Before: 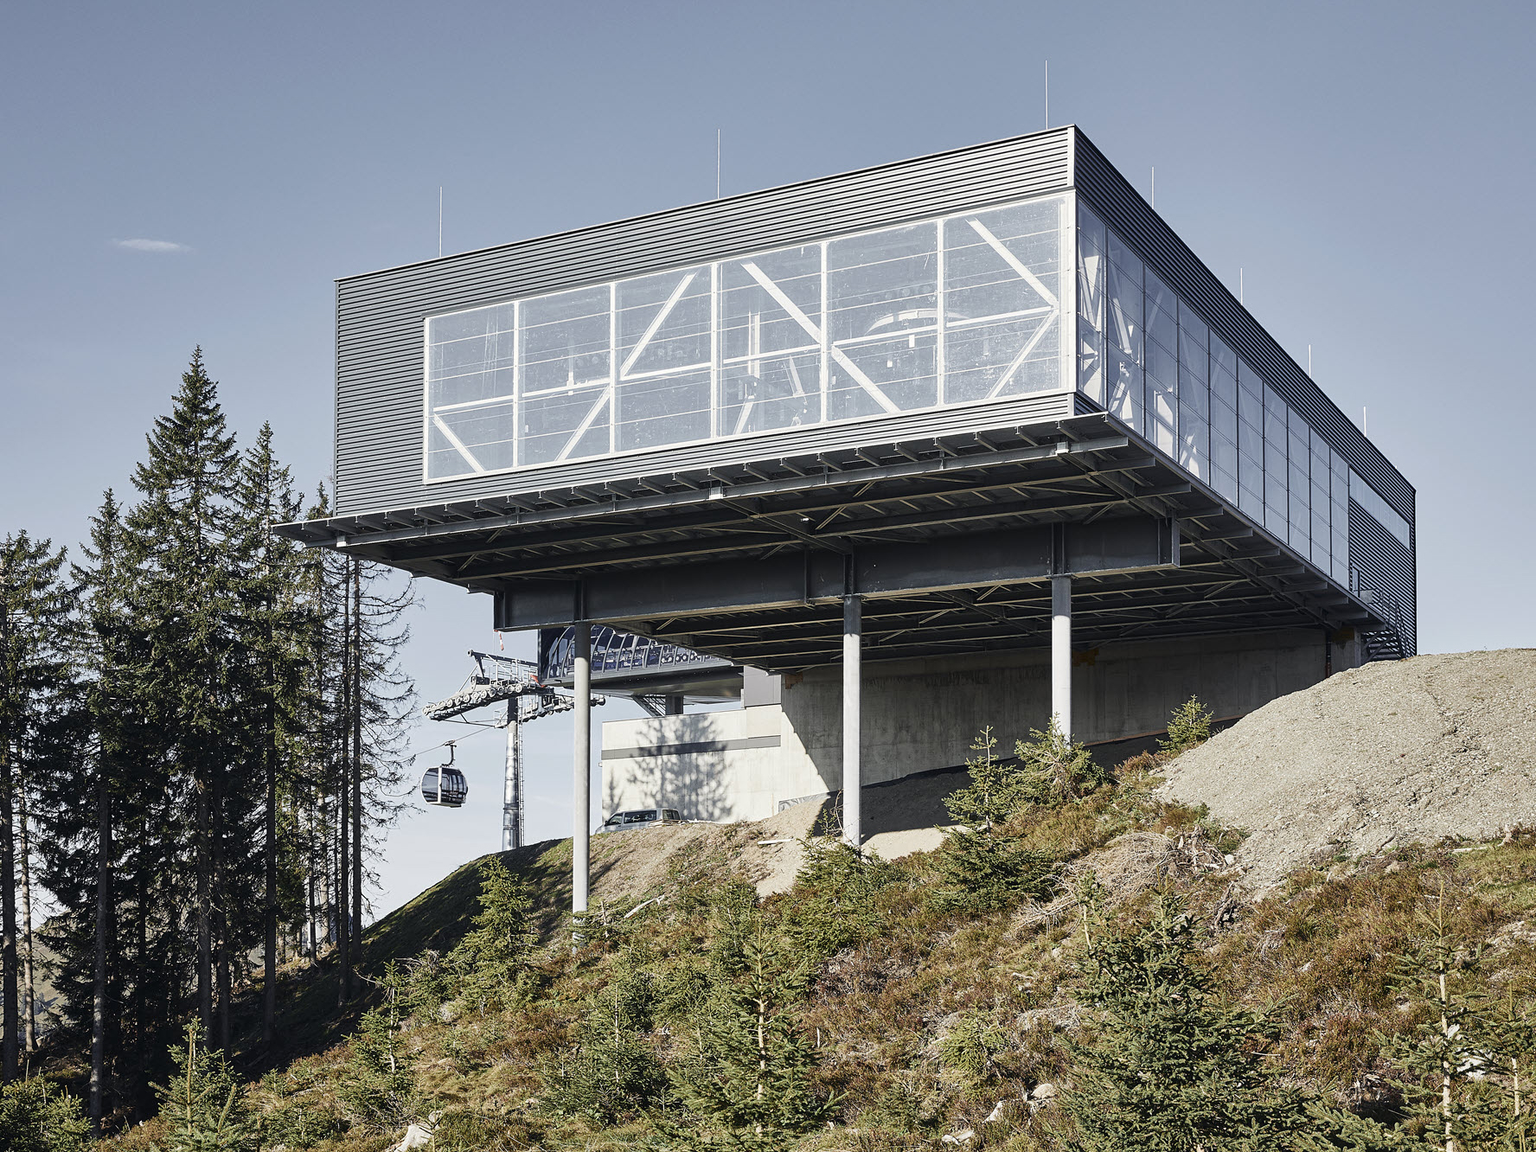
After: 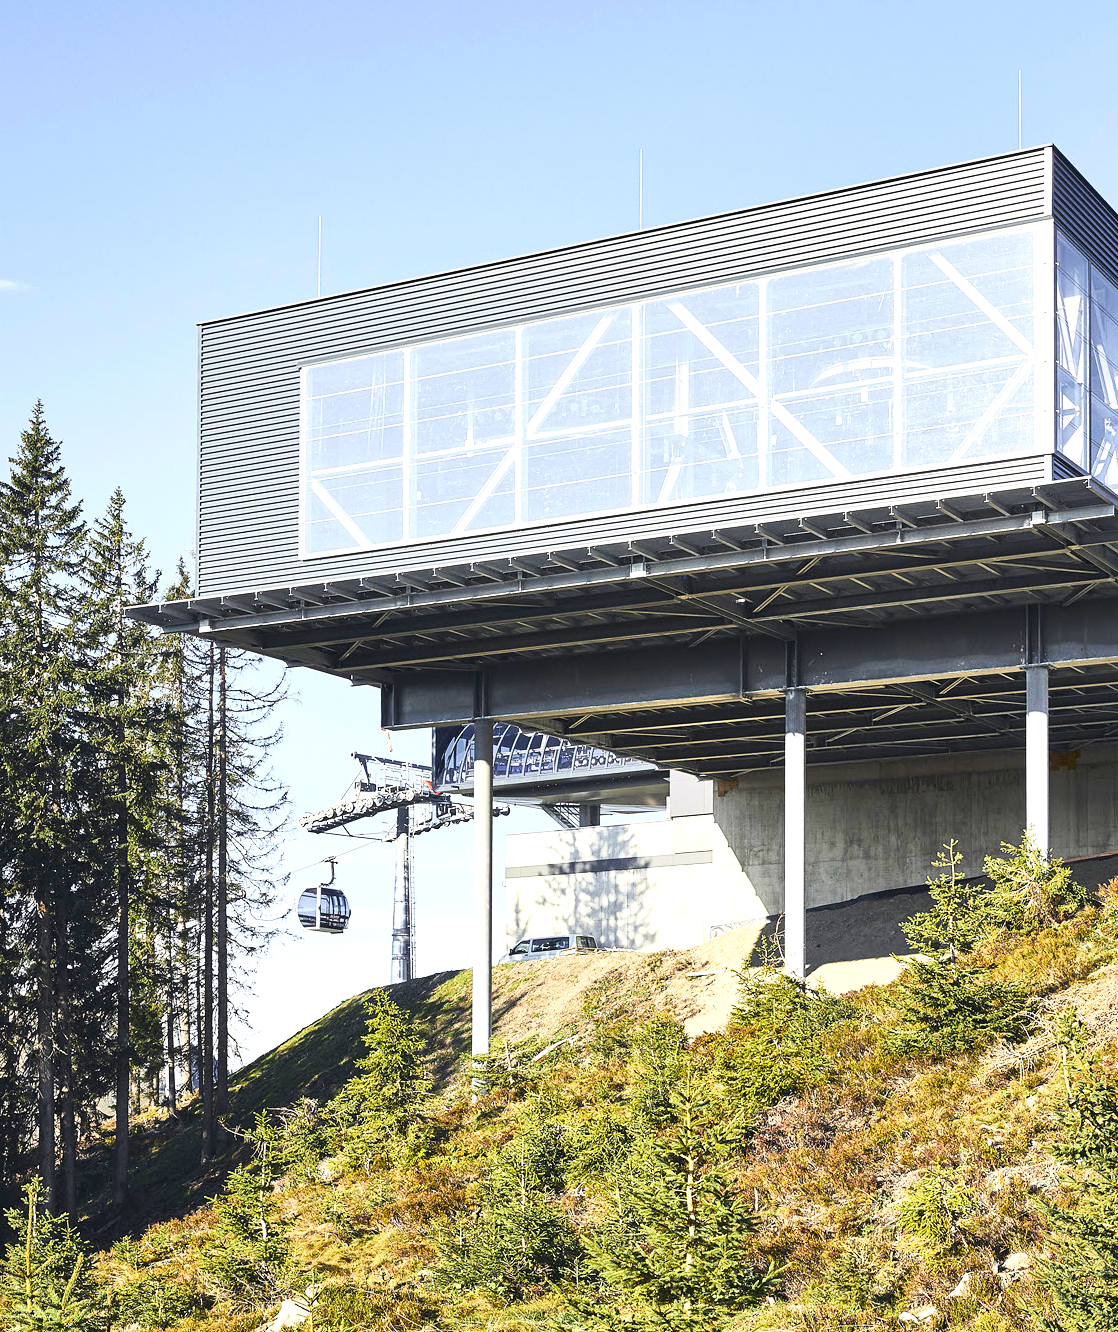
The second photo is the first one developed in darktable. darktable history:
exposure: black level correction 0, exposure 0.695 EV, compensate exposure bias true, compensate highlight preservation false
contrast brightness saturation: contrast 0.2, brightness 0.163, saturation 0.227
color balance rgb: perceptual saturation grading › global saturation 30.69%
crop: left 10.722%, right 26.32%
